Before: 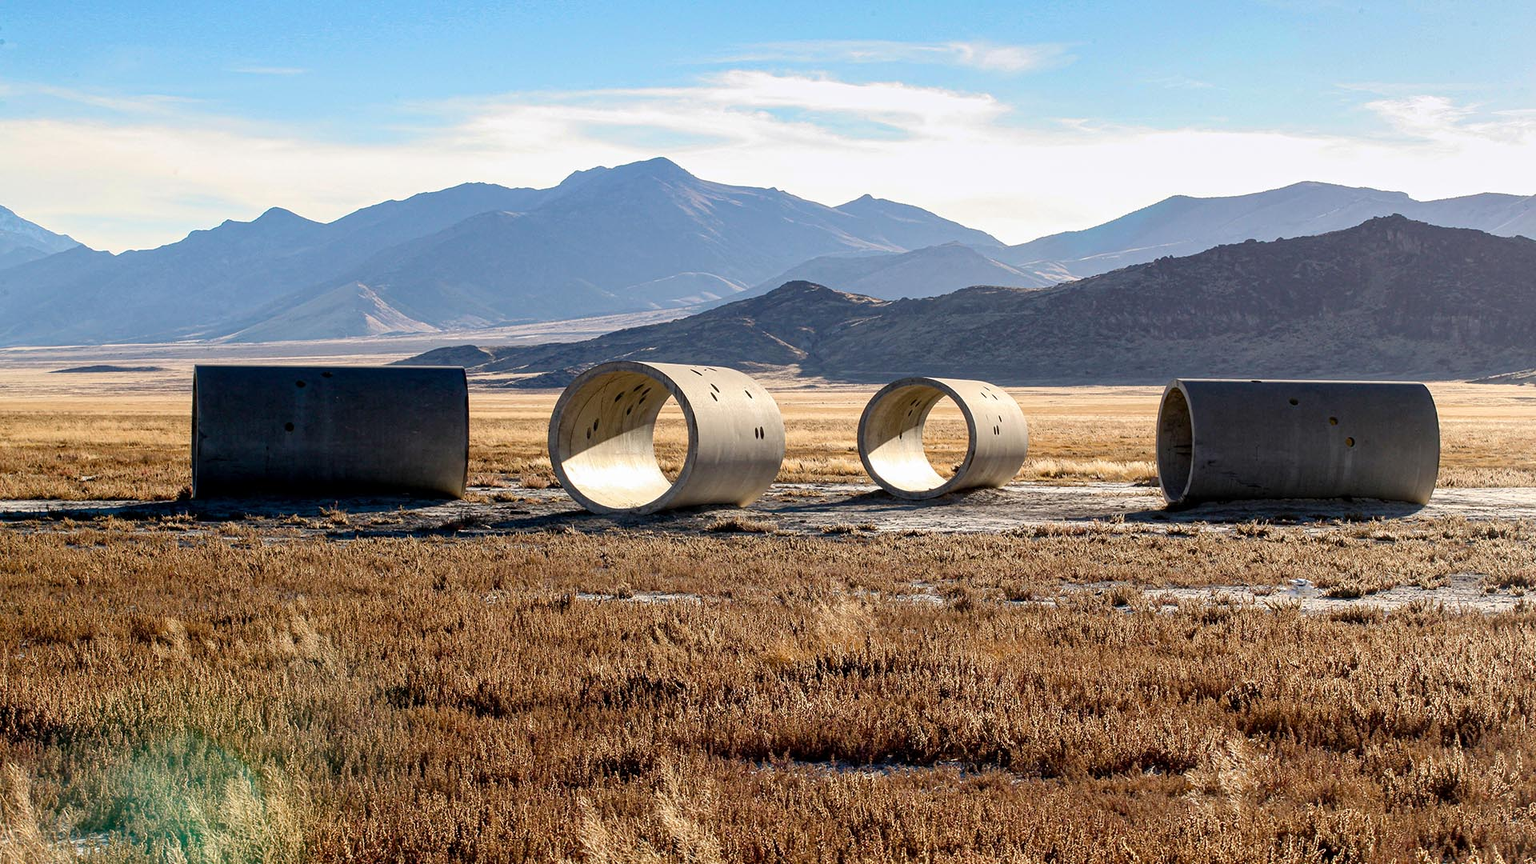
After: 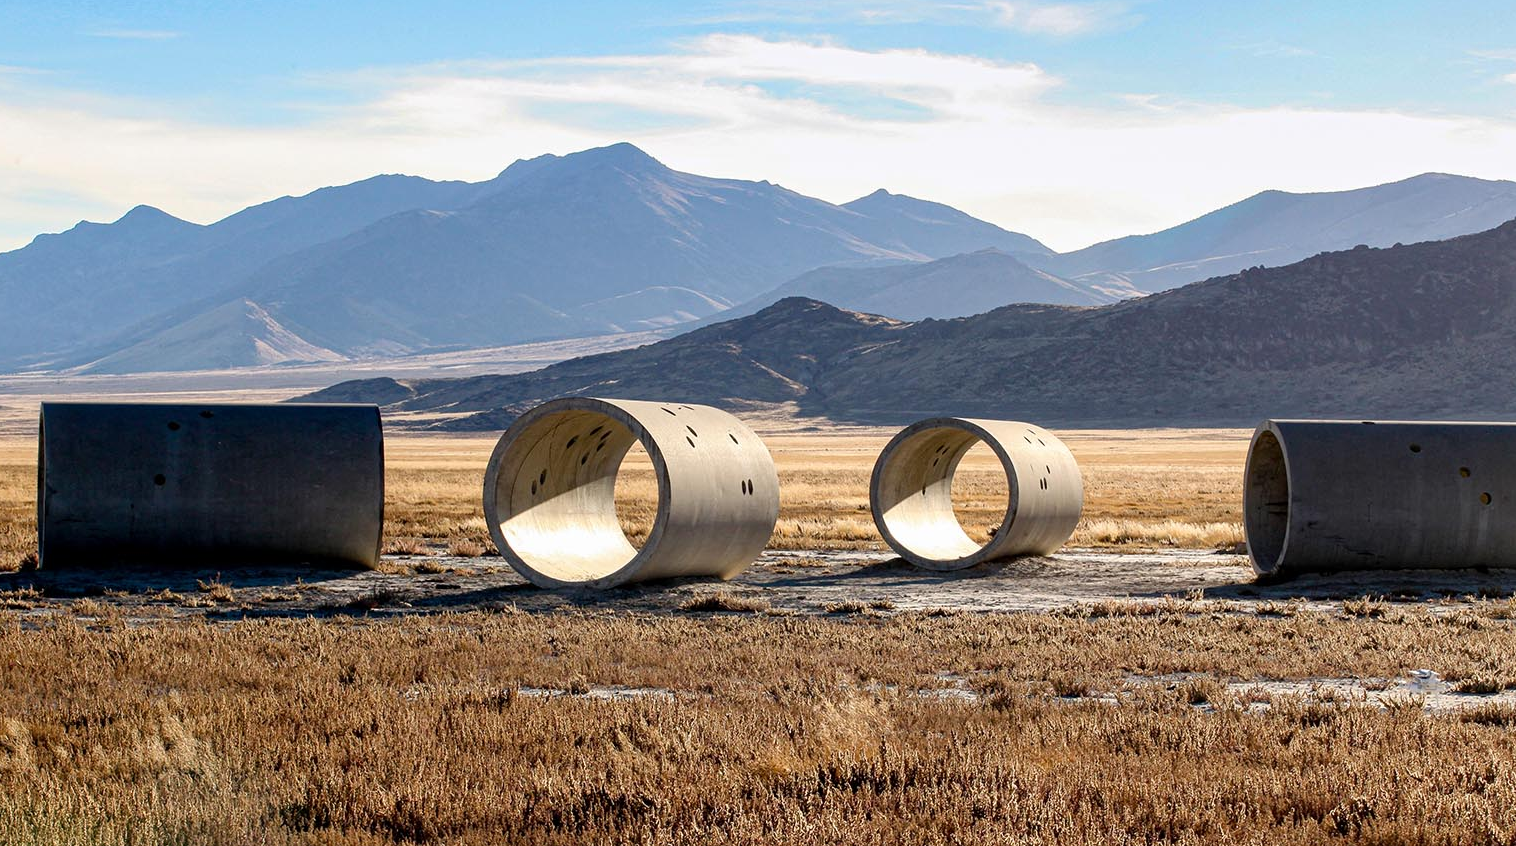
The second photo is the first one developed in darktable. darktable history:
crop and rotate: left 10.545%, top 5.04%, right 10.493%, bottom 16.614%
